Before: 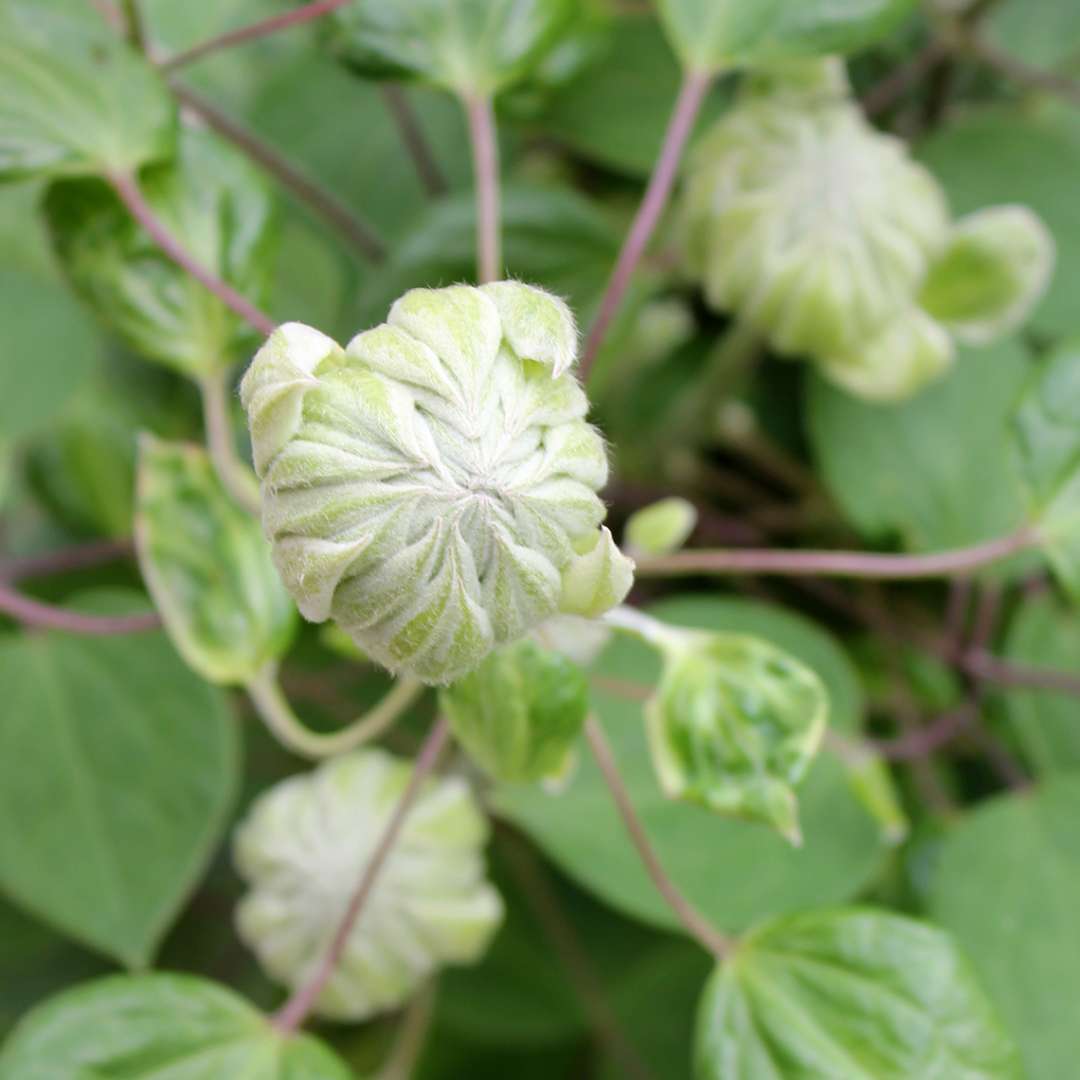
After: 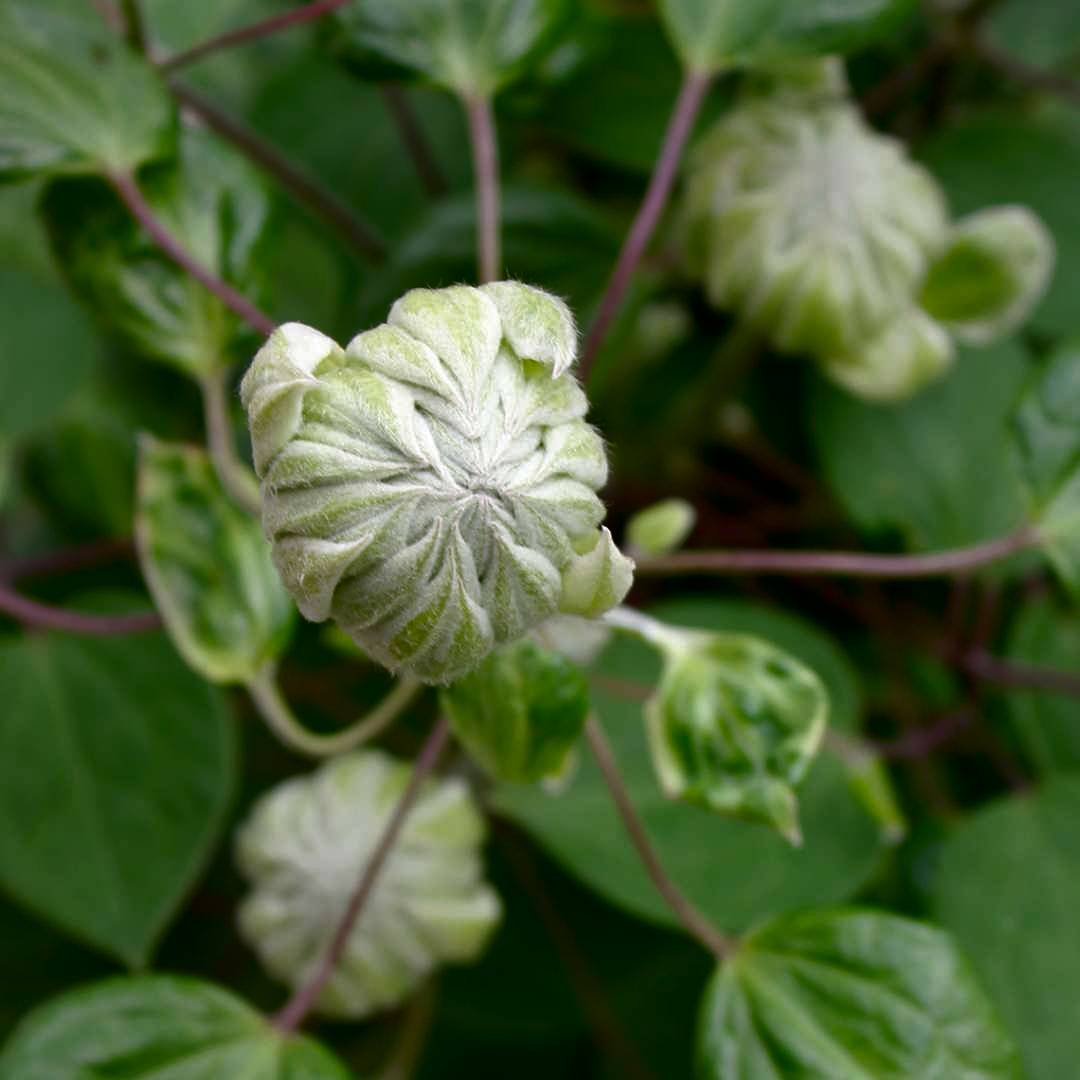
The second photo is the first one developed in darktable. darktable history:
shadows and highlights: radius 109.56, shadows 23.98, highlights -57.87, low approximation 0.01, soften with gaussian
contrast brightness saturation: brightness -0.529
